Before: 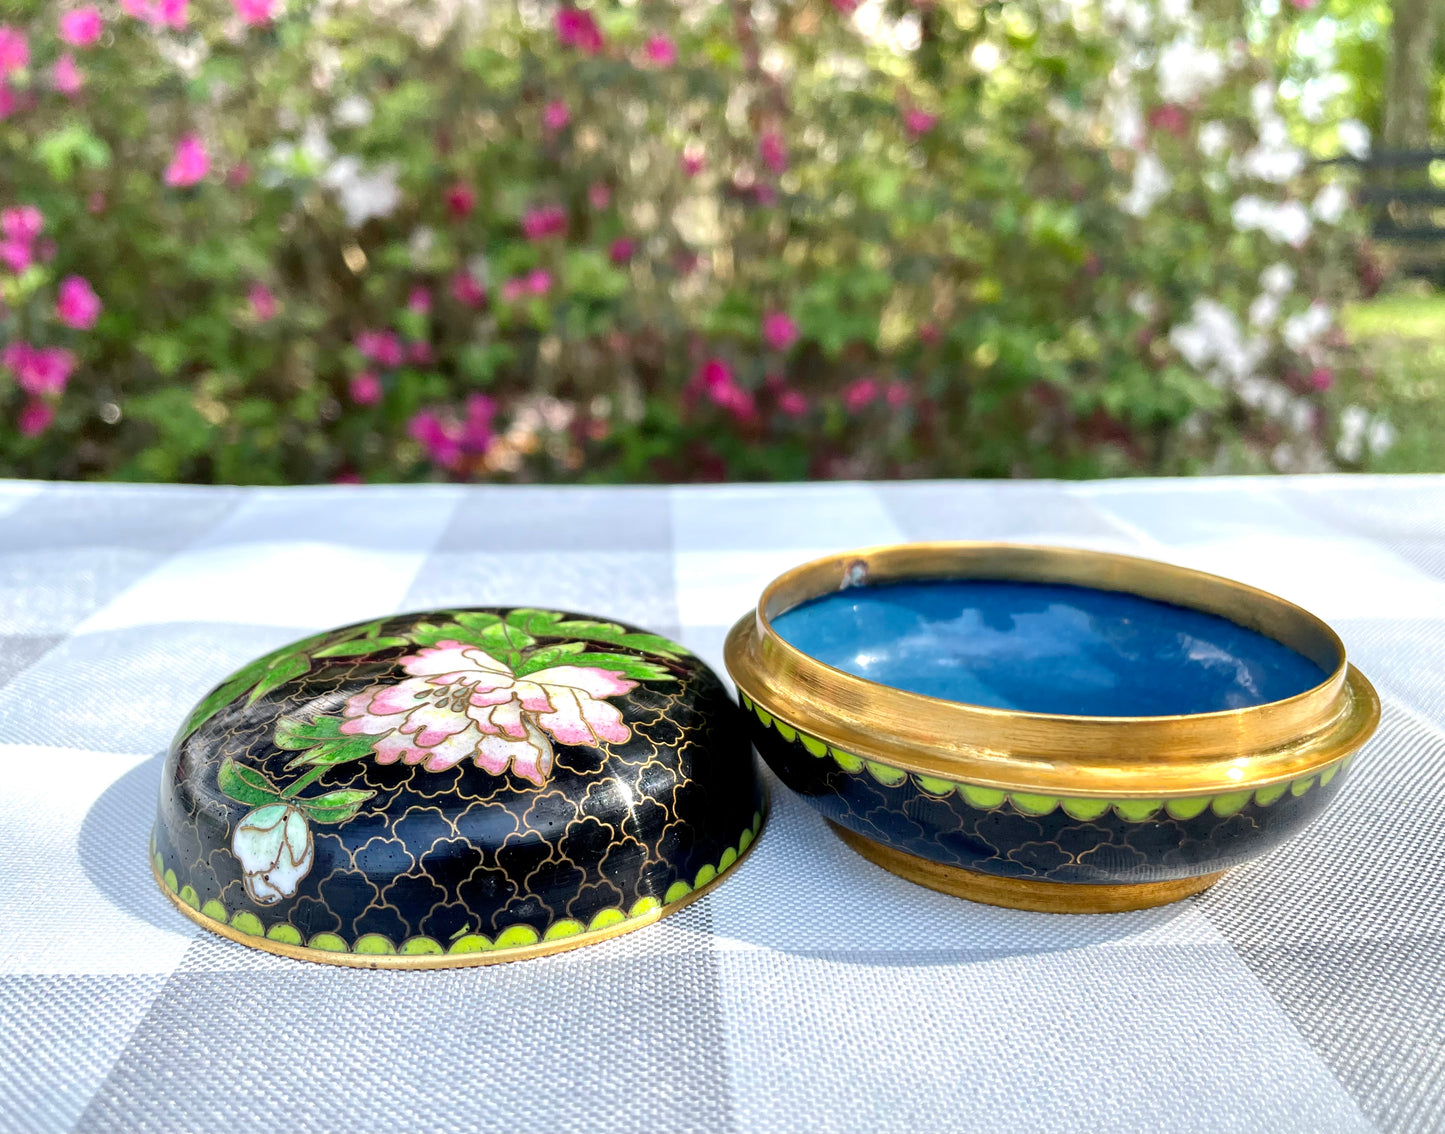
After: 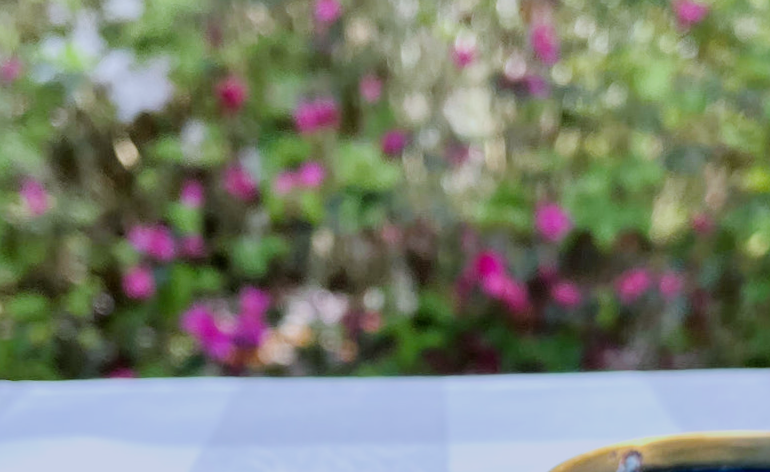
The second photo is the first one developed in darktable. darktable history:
exposure: exposure 0.3 EV, compensate highlight preservation false
filmic rgb: black relative exposure -7.15 EV, white relative exposure 5.36 EV, hardness 3.02
crop: left 15.306%, top 9.065%, right 30.789%, bottom 48.638%
rotate and perspective: rotation -0.45°, automatic cropping original format, crop left 0.008, crop right 0.992, crop top 0.012, crop bottom 0.988
white balance: red 0.948, green 1.02, blue 1.176
